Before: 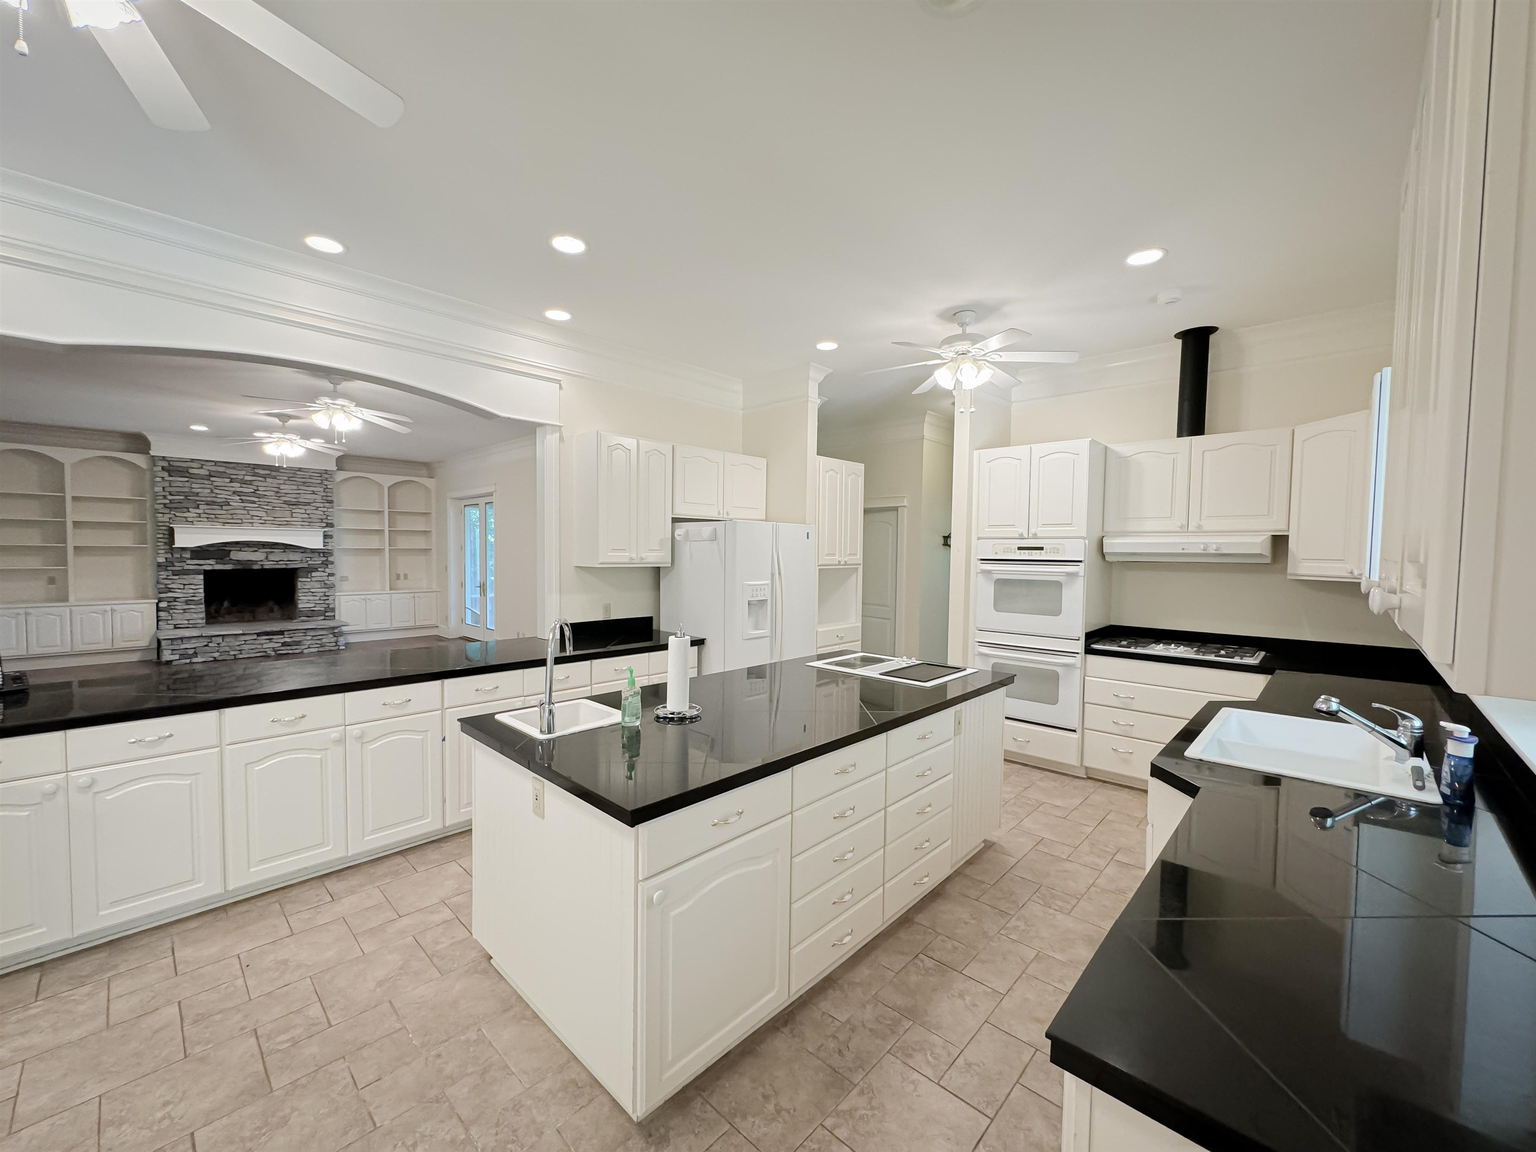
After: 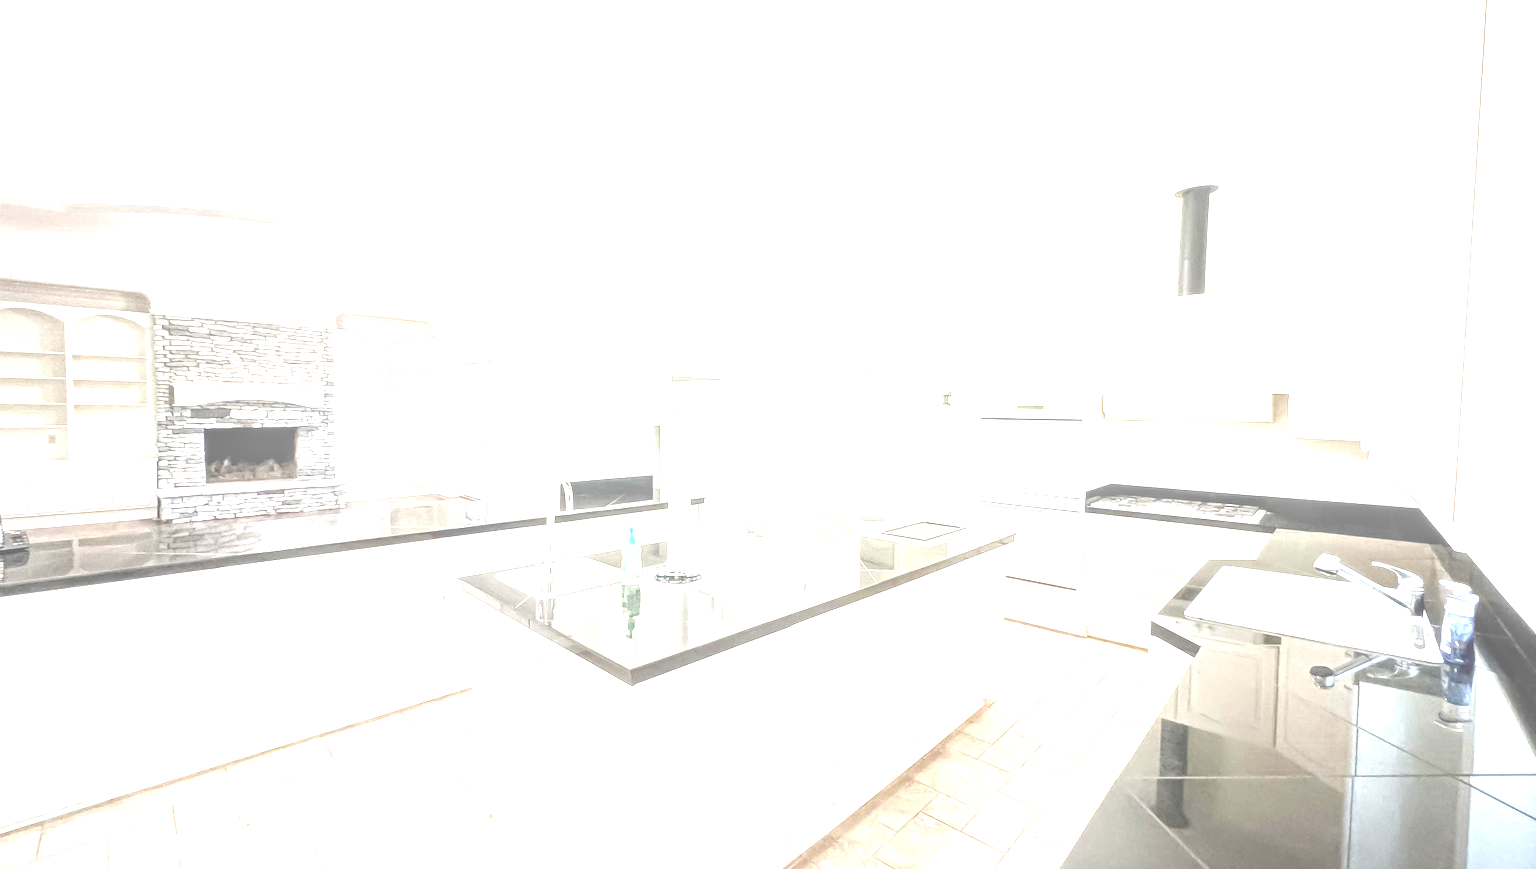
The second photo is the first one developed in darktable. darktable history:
exposure: black level correction 0, exposure 2.131 EV, compensate exposure bias true, compensate highlight preservation false
crop and rotate: top 12.31%, bottom 12.245%
color zones: curves: ch0 [(0, 0.5) (0.125, 0.4) (0.25, 0.5) (0.375, 0.4) (0.5, 0.4) (0.625, 0.6) (0.75, 0.6) (0.875, 0.5)]; ch1 [(0, 0.35) (0.125, 0.45) (0.25, 0.35) (0.375, 0.35) (0.5, 0.35) (0.625, 0.35) (0.75, 0.45) (0.875, 0.35)]; ch2 [(0, 0.6) (0.125, 0.5) (0.25, 0.5) (0.375, 0.6) (0.5, 0.6) (0.625, 0.5) (0.75, 0.5) (0.875, 0.5)]
local contrast: highlights 72%, shadows 8%, midtone range 0.193
